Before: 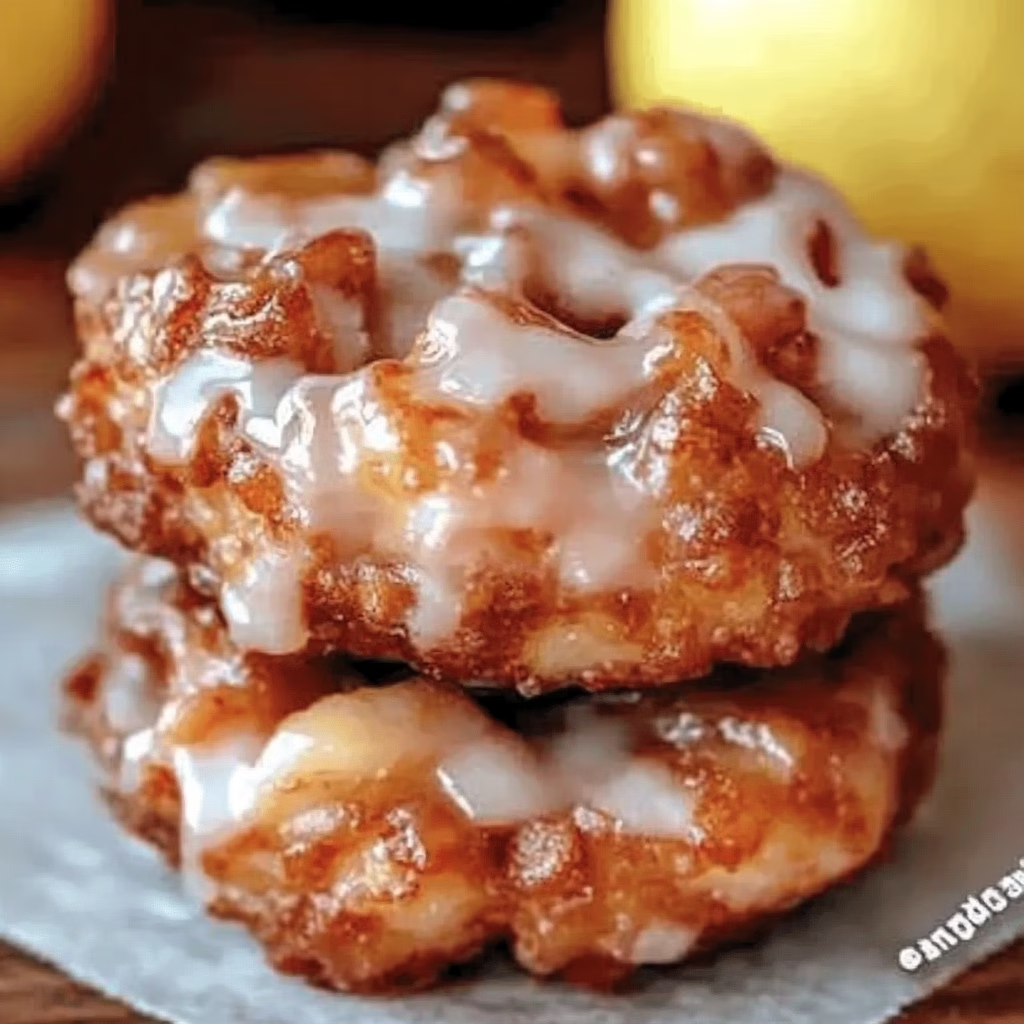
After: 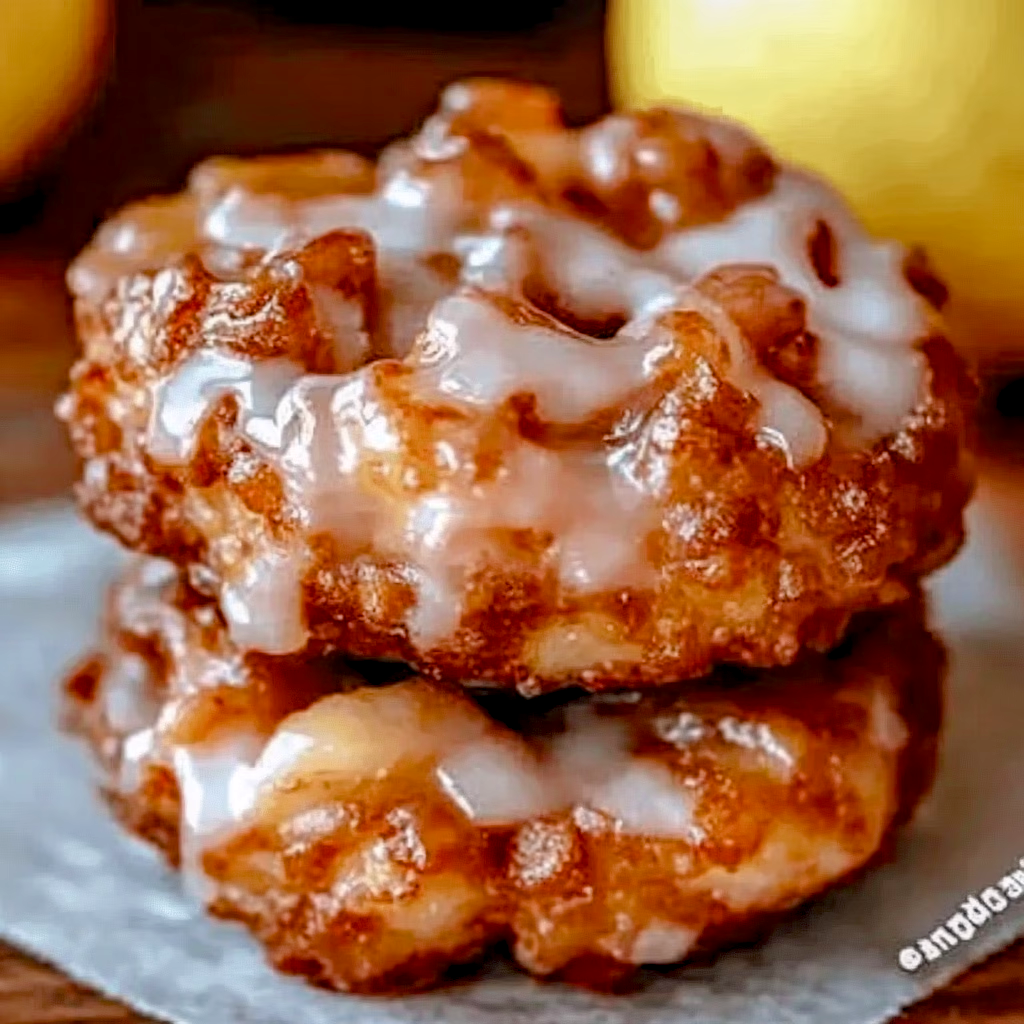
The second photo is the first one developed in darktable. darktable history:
rotate and perspective: automatic cropping off
local contrast: highlights 83%, shadows 81%
color balance rgb: shadows lift › chroma 1%, shadows lift › hue 113°, highlights gain › chroma 0.2%, highlights gain › hue 333°, perceptual saturation grading › global saturation 20%, perceptual saturation grading › highlights -25%, perceptual saturation grading › shadows 25%, contrast -10%
haze removal: compatibility mode true, adaptive false
